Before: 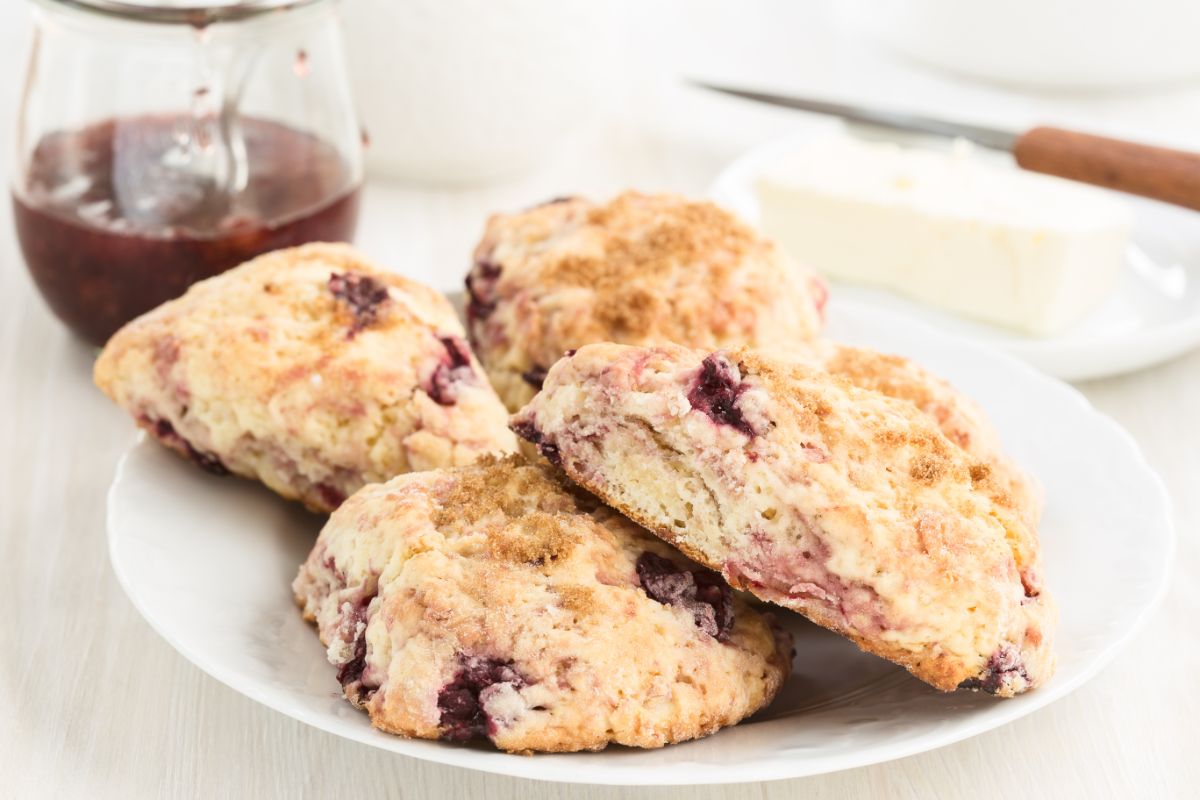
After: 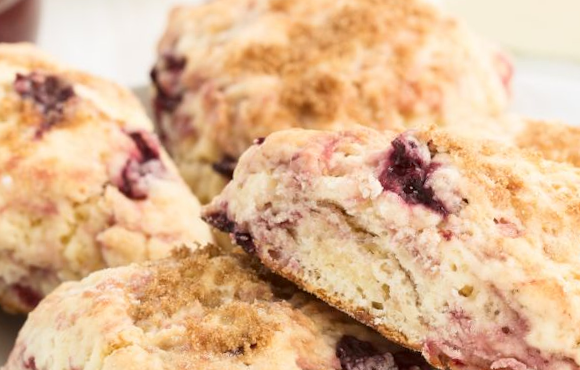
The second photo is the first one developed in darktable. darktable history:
crop: left 25%, top 25%, right 25%, bottom 25%
exposure: black level correction 0.001, compensate highlight preservation false
rotate and perspective: rotation -3°, crop left 0.031, crop right 0.968, crop top 0.07, crop bottom 0.93
